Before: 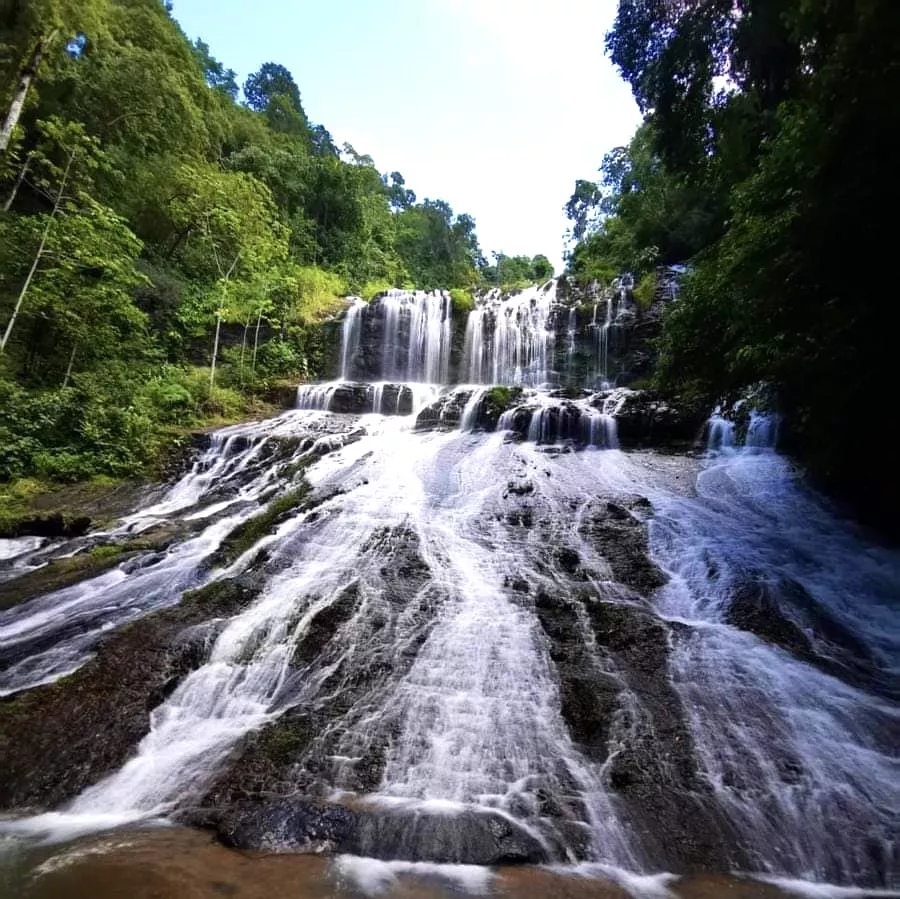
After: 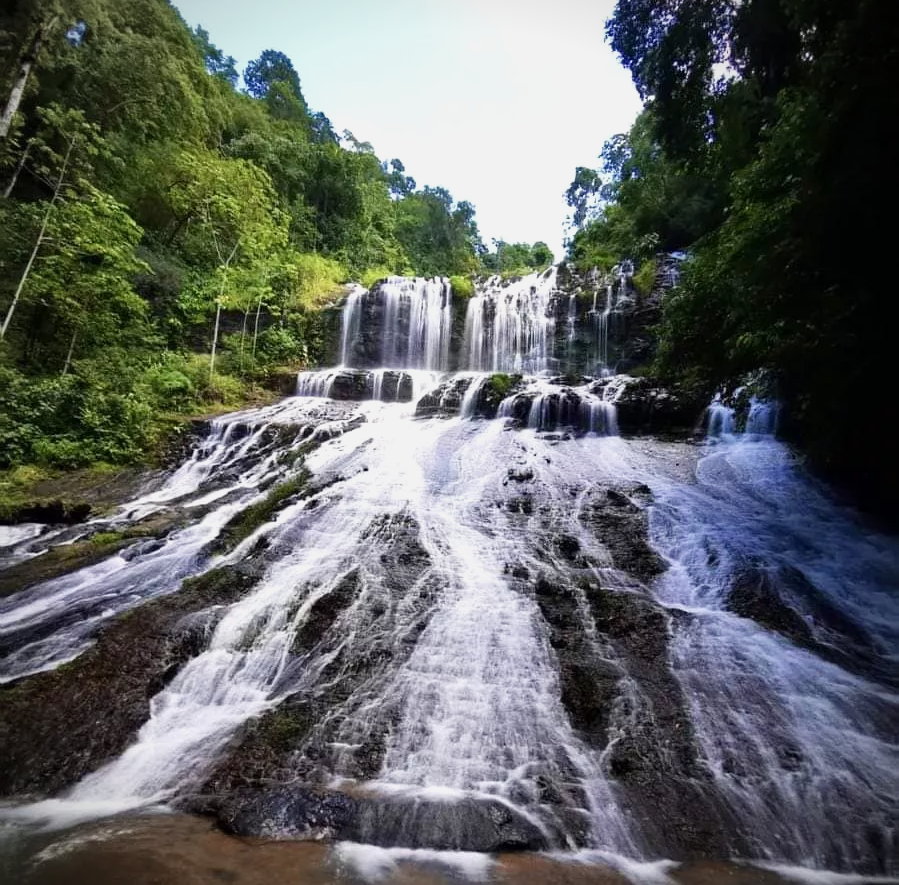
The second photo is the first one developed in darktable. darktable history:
vignetting: fall-off start 91.85%
contrast equalizer: octaves 7, y [[0.5 ×6], [0.5 ×6], [0.5, 0.5, 0.501, 0.545, 0.707, 0.863], [0 ×6], [0 ×6]]
tone curve: curves: ch0 [(0, 0) (0.822, 0.825) (0.994, 0.955)]; ch1 [(0, 0) (0.226, 0.261) (0.383, 0.397) (0.46, 0.46) (0.498, 0.479) (0.524, 0.523) (0.578, 0.575) (1, 1)]; ch2 [(0, 0) (0.438, 0.456) (0.5, 0.498) (0.547, 0.515) (0.597, 0.58) (0.629, 0.603) (1, 1)], preserve colors none
crop: top 1.47%, right 0.109%
